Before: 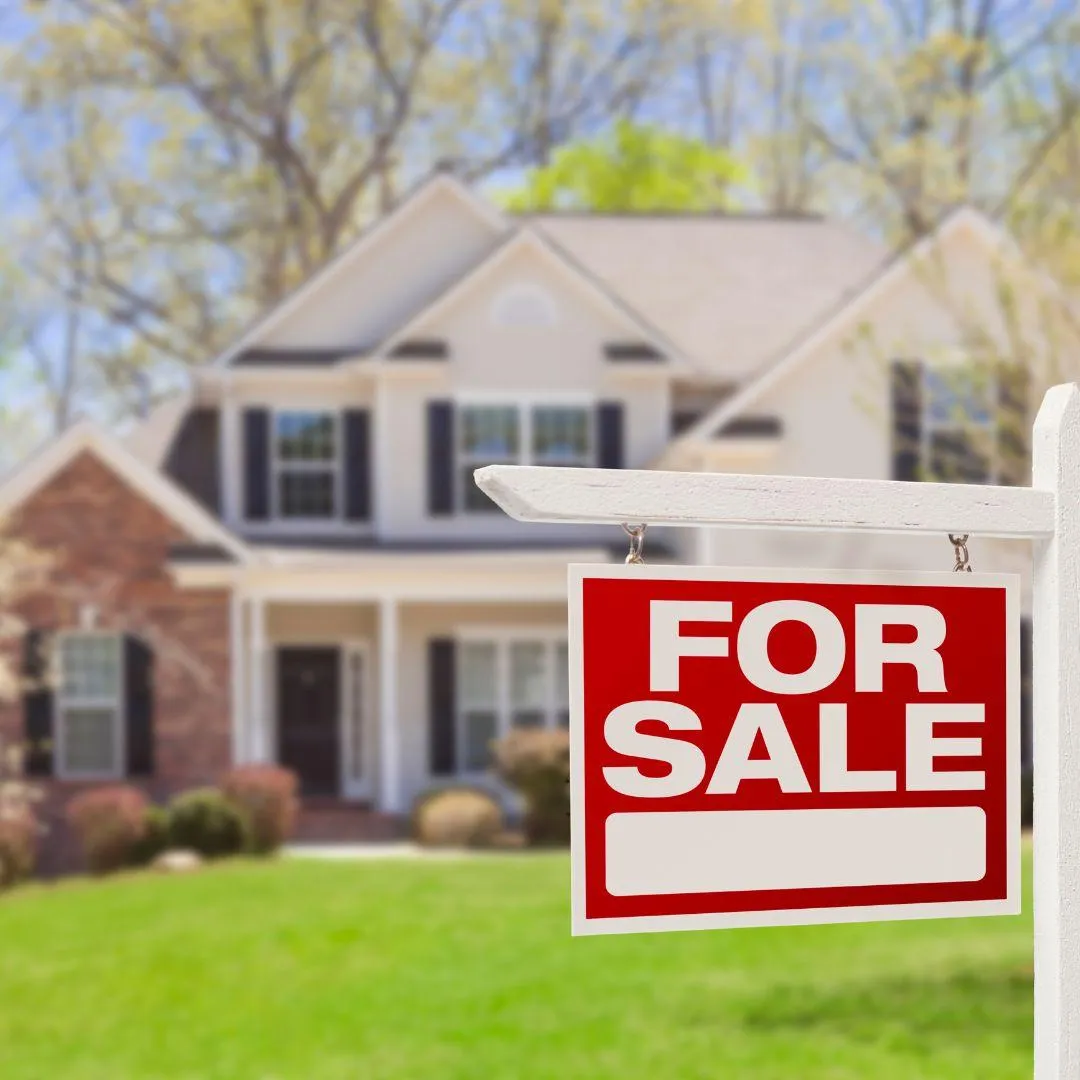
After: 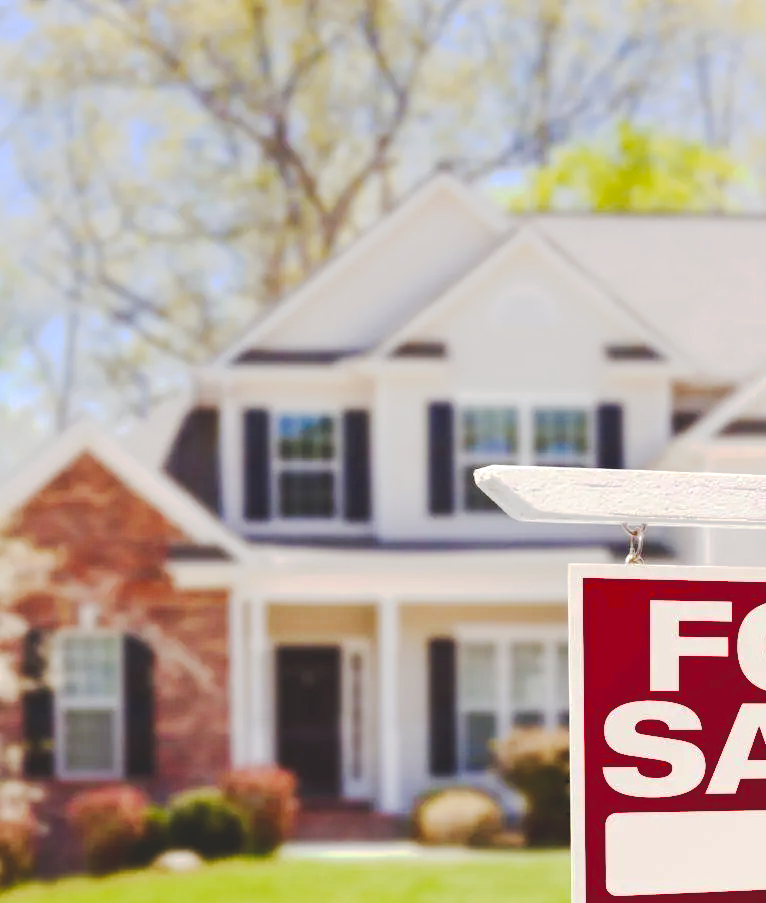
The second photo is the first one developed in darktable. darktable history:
crop: right 29.008%, bottom 16.306%
tone curve: curves: ch0 [(0, 0) (0.003, 0.145) (0.011, 0.148) (0.025, 0.15) (0.044, 0.159) (0.069, 0.16) (0.1, 0.164) (0.136, 0.182) (0.177, 0.213) (0.224, 0.247) (0.277, 0.298) (0.335, 0.37) (0.399, 0.456) (0.468, 0.552) (0.543, 0.641) (0.623, 0.713) (0.709, 0.768) (0.801, 0.825) (0.898, 0.868) (1, 1)], preserve colors none
color balance rgb: perceptual saturation grading › global saturation 20%, perceptual saturation grading › highlights -25.485%, perceptual saturation grading › shadows 24.707%, global vibrance 9.163%, contrast 14.941%, saturation formula JzAzBz (2021)
